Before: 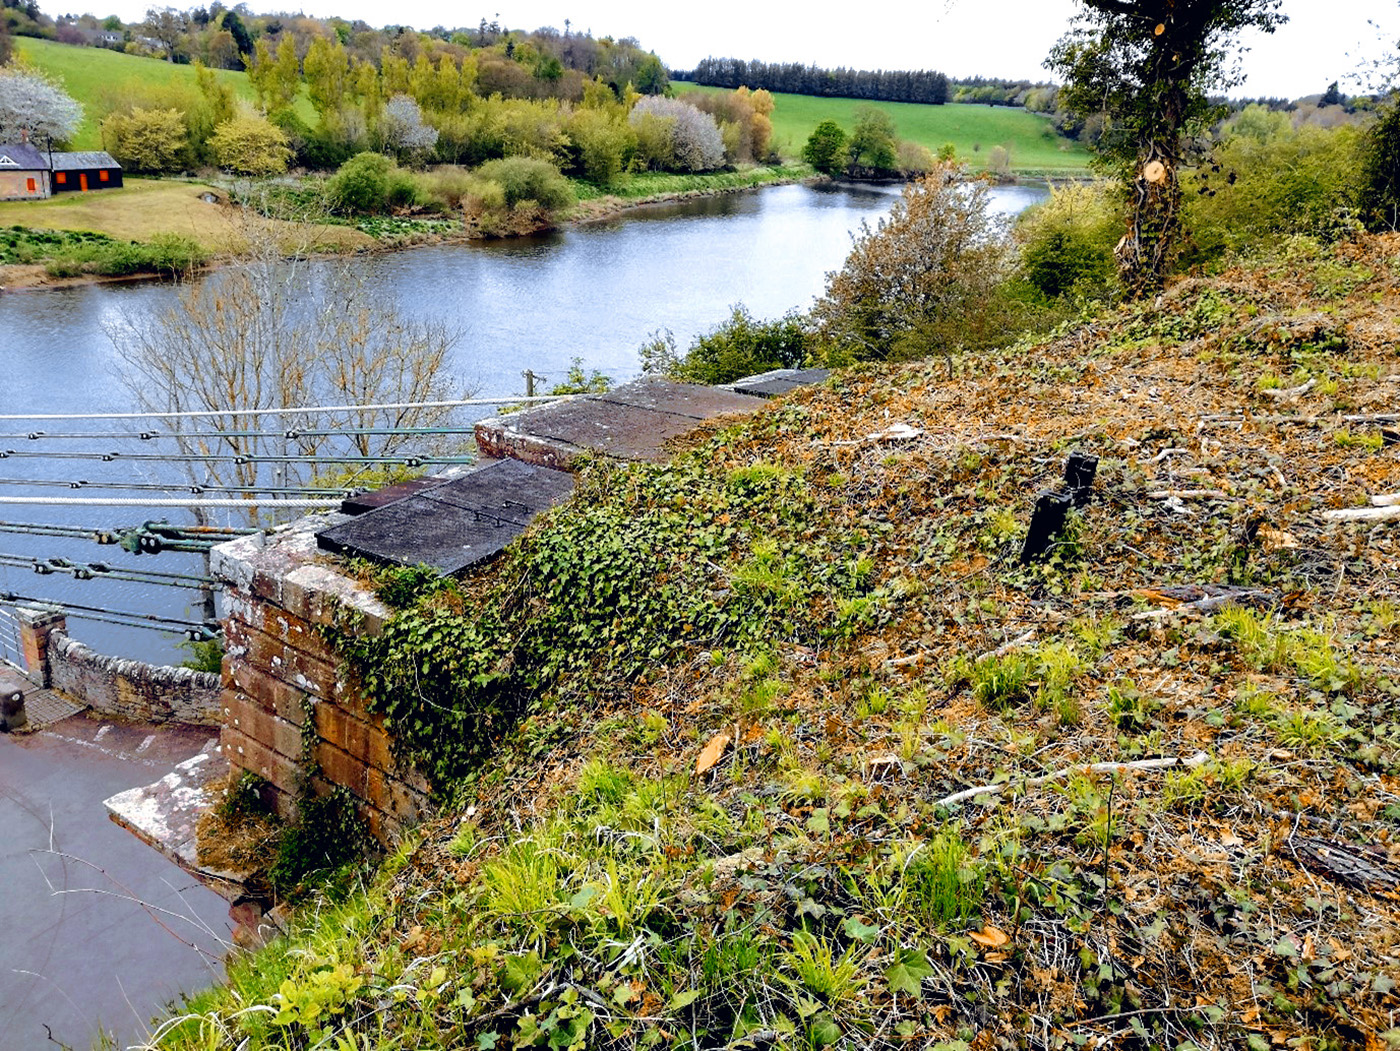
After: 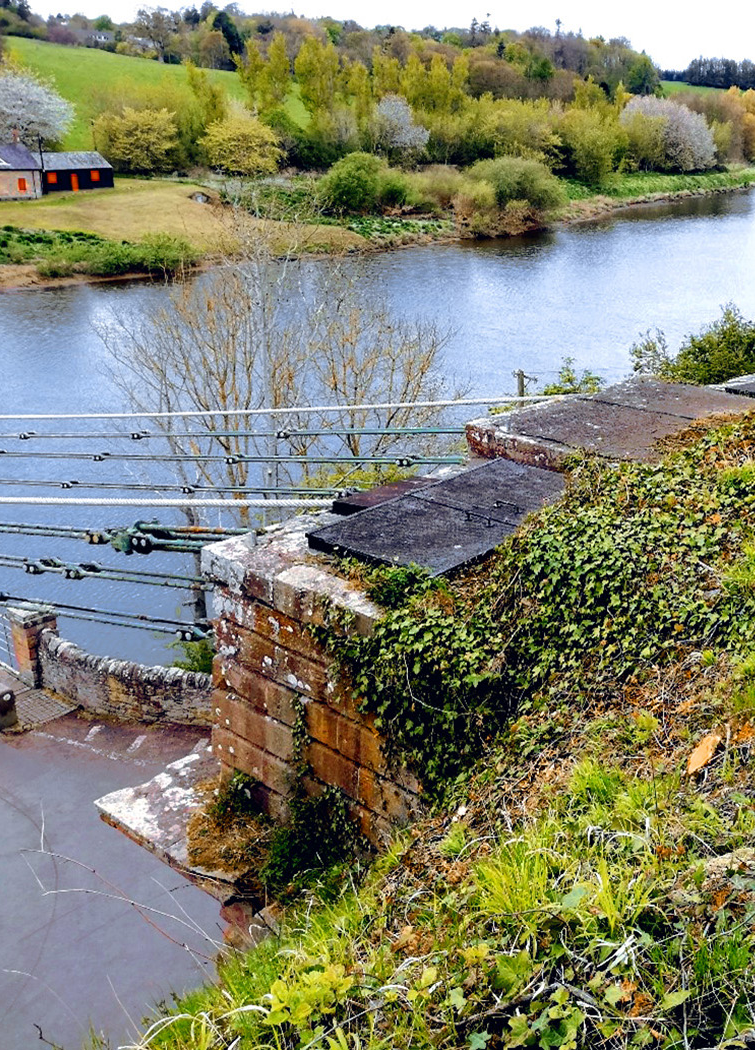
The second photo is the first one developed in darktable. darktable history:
crop: left 0.686%, right 45.321%, bottom 0.082%
